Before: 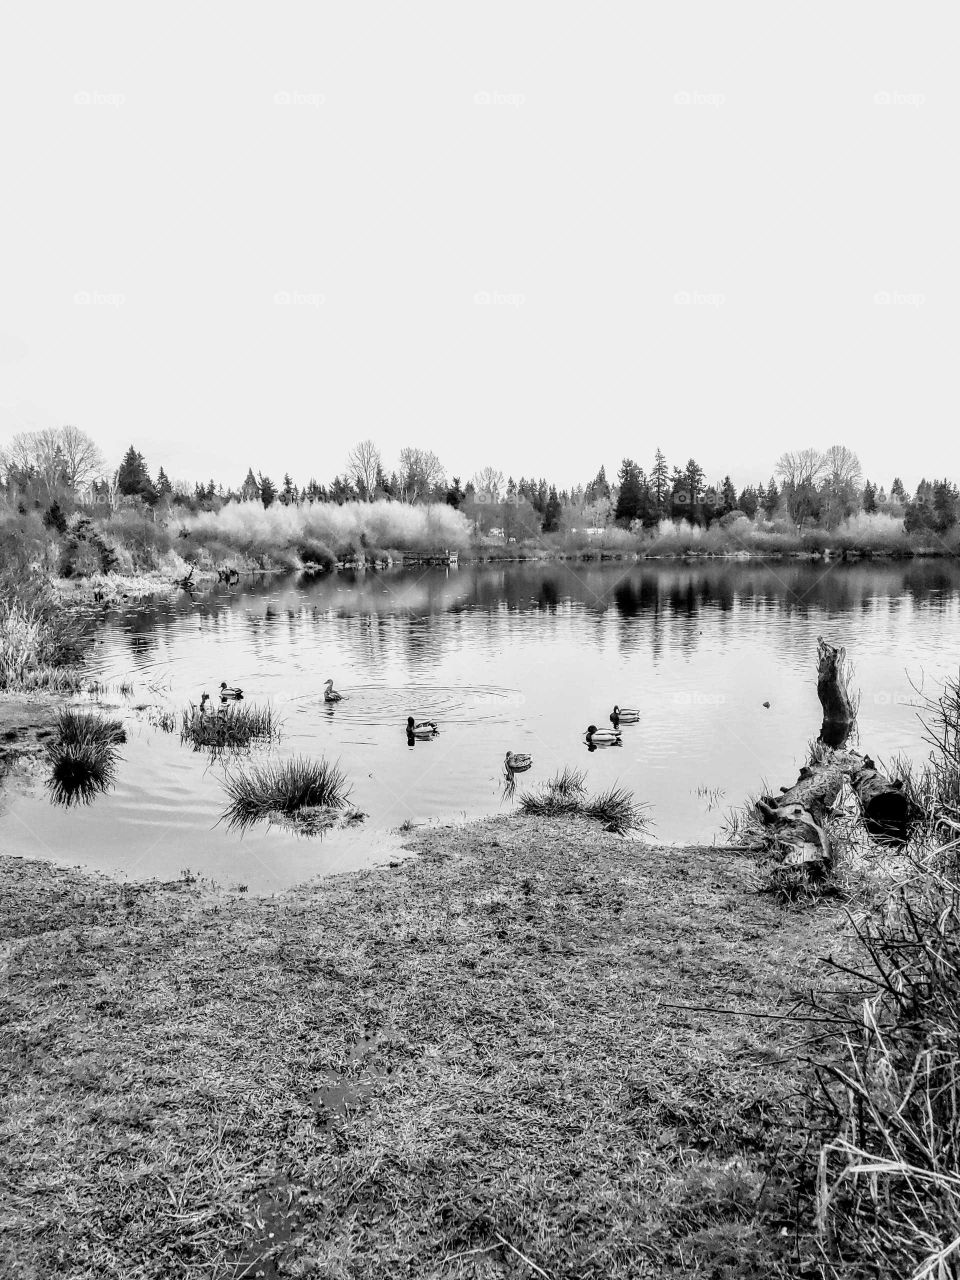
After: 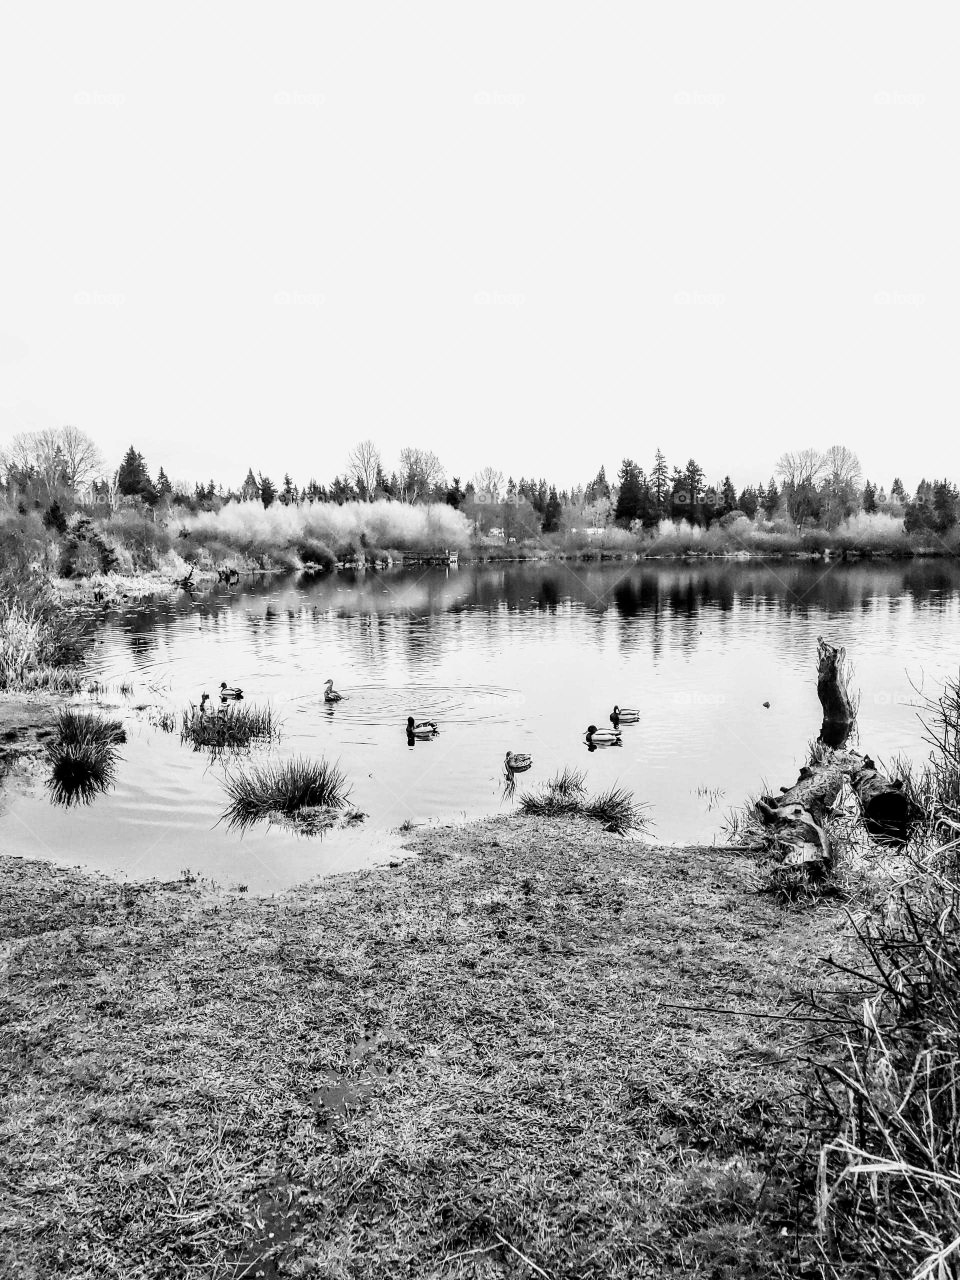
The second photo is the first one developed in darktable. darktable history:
color balance rgb: perceptual saturation grading › global saturation 24.665%, perceptual saturation grading › highlights -50.745%, perceptual saturation grading › mid-tones 19.8%, perceptual saturation grading › shadows 61.886%
contrast brightness saturation: contrast 0.178, saturation 0.296
color zones: curves: ch0 [(0, 0.6) (0.129, 0.585) (0.193, 0.596) (0.429, 0.5) (0.571, 0.5) (0.714, 0.5) (0.857, 0.5) (1, 0.6)]; ch1 [(0, 0.453) (0.112, 0.245) (0.213, 0.252) (0.429, 0.233) (0.571, 0.231) (0.683, 0.242) (0.857, 0.296) (1, 0.453)]
